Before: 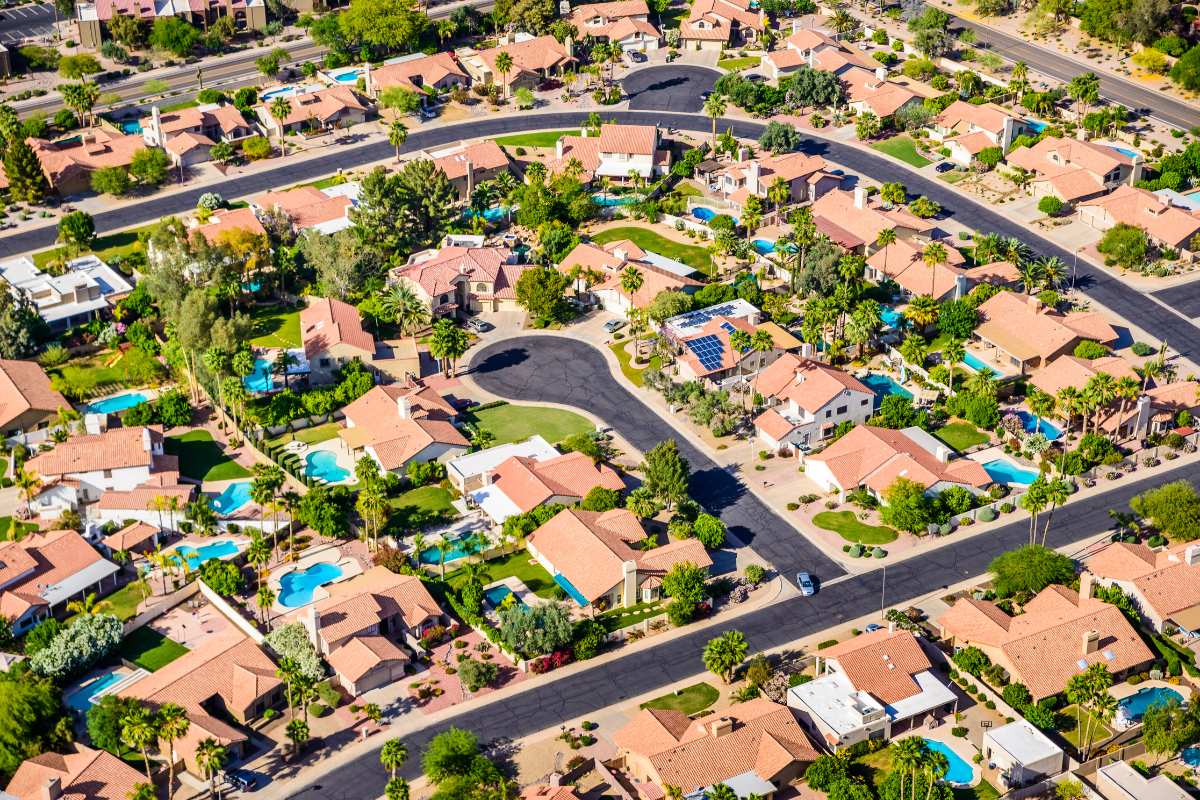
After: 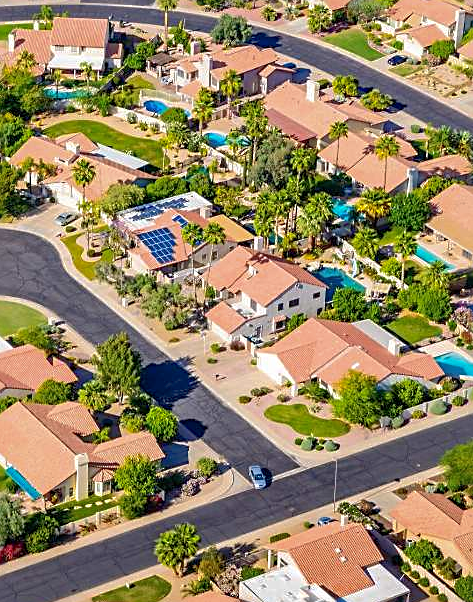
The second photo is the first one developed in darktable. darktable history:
sharpen: on, module defaults
crop: left 45.721%, top 13.393%, right 14.118%, bottom 10.01%
shadows and highlights: on, module defaults
